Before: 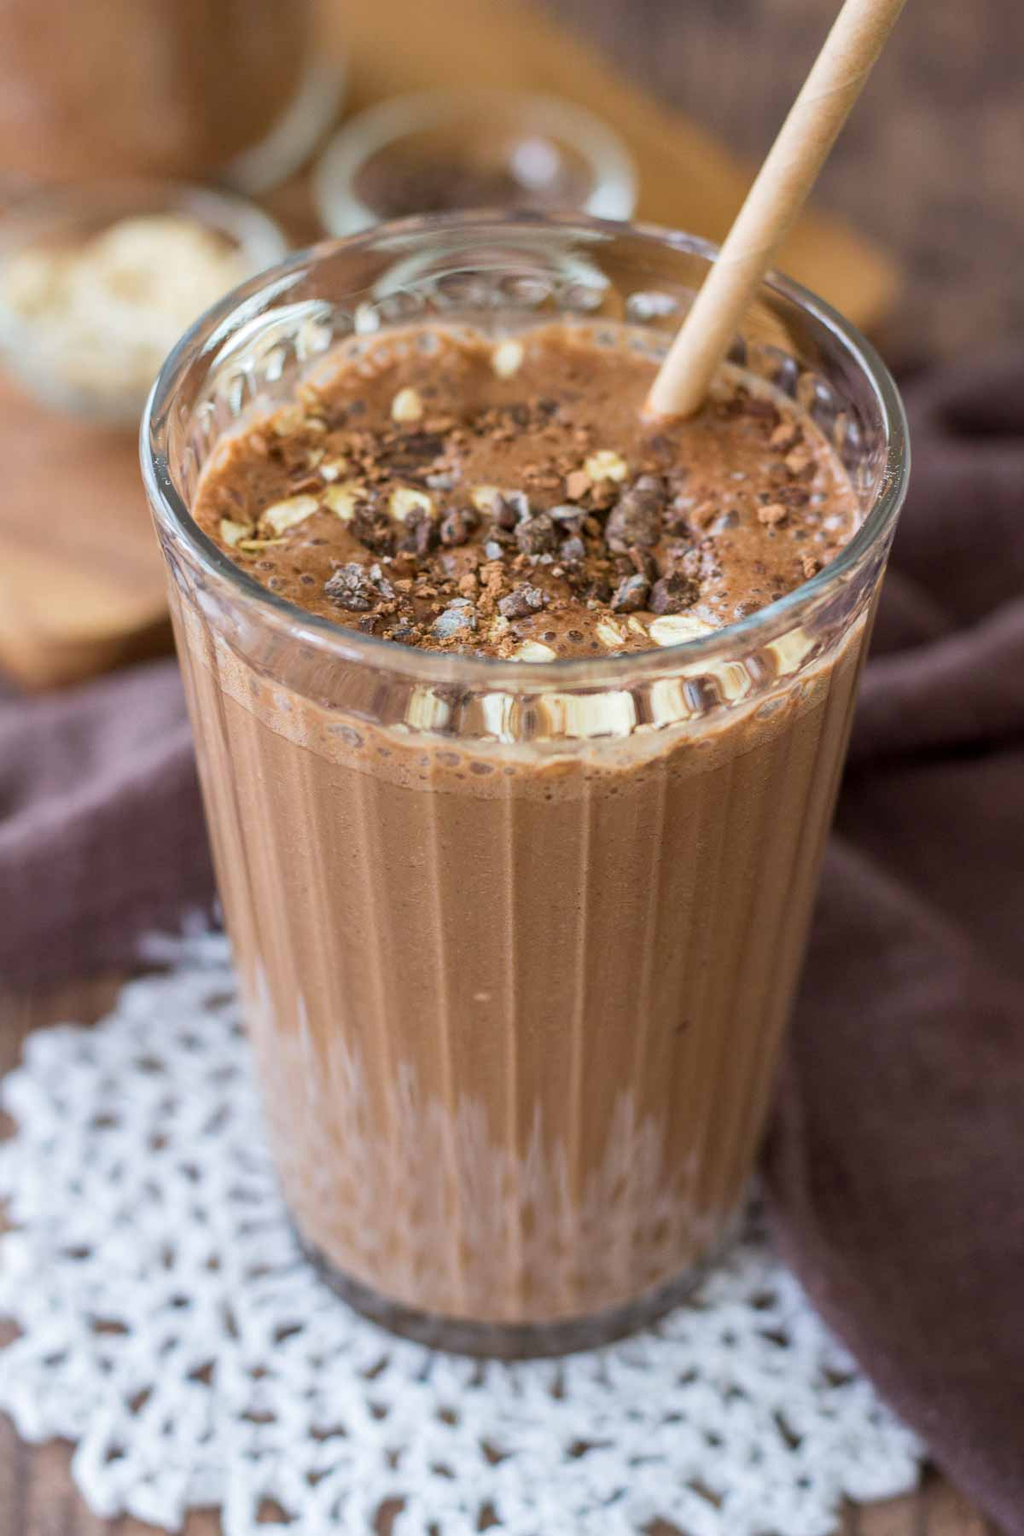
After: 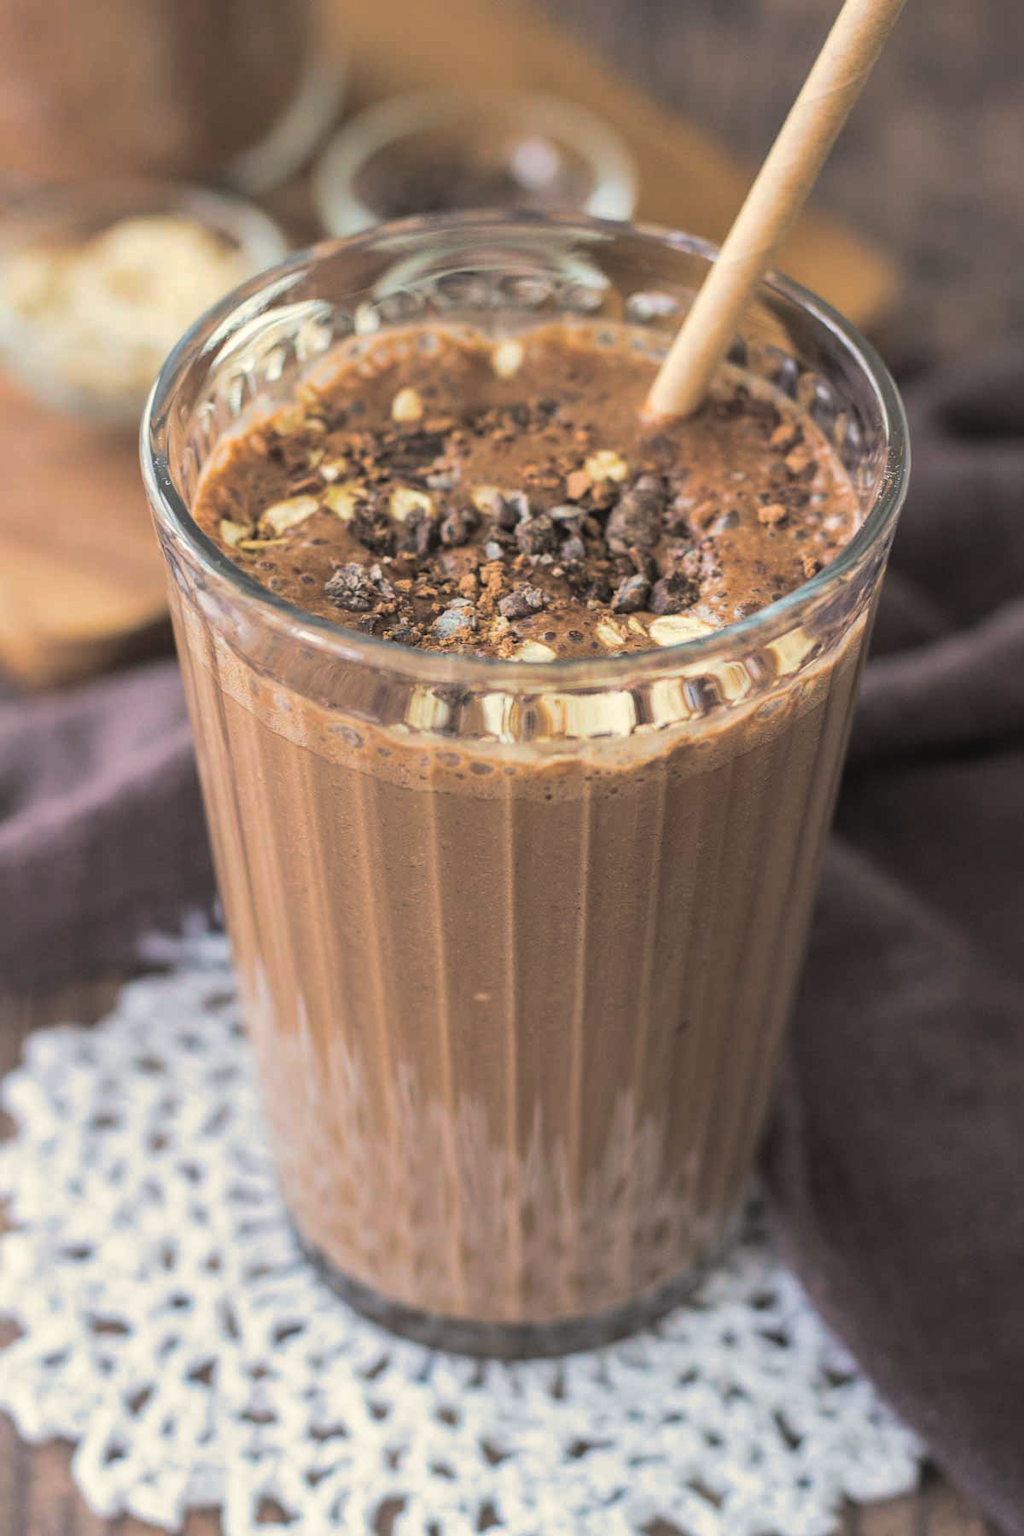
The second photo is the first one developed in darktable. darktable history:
split-toning: shadows › hue 43.2°, shadows › saturation 0, highlights › hue 50.4°, highlights › saturation 1
color balance rgb: shadows lift › chroma 2%, shadows lift › hue 219.6°, power › hue 313.2°, highlights gain › chroma 3%, highlights gain › hue 75.6°, global offset › luminance 0.5%, perceptual saturation grading › global saturation 15.33%, perceptual saturation grading › highlights -19.33%, perceptual saturation grading › shadows 20%, global vibrance 20%
